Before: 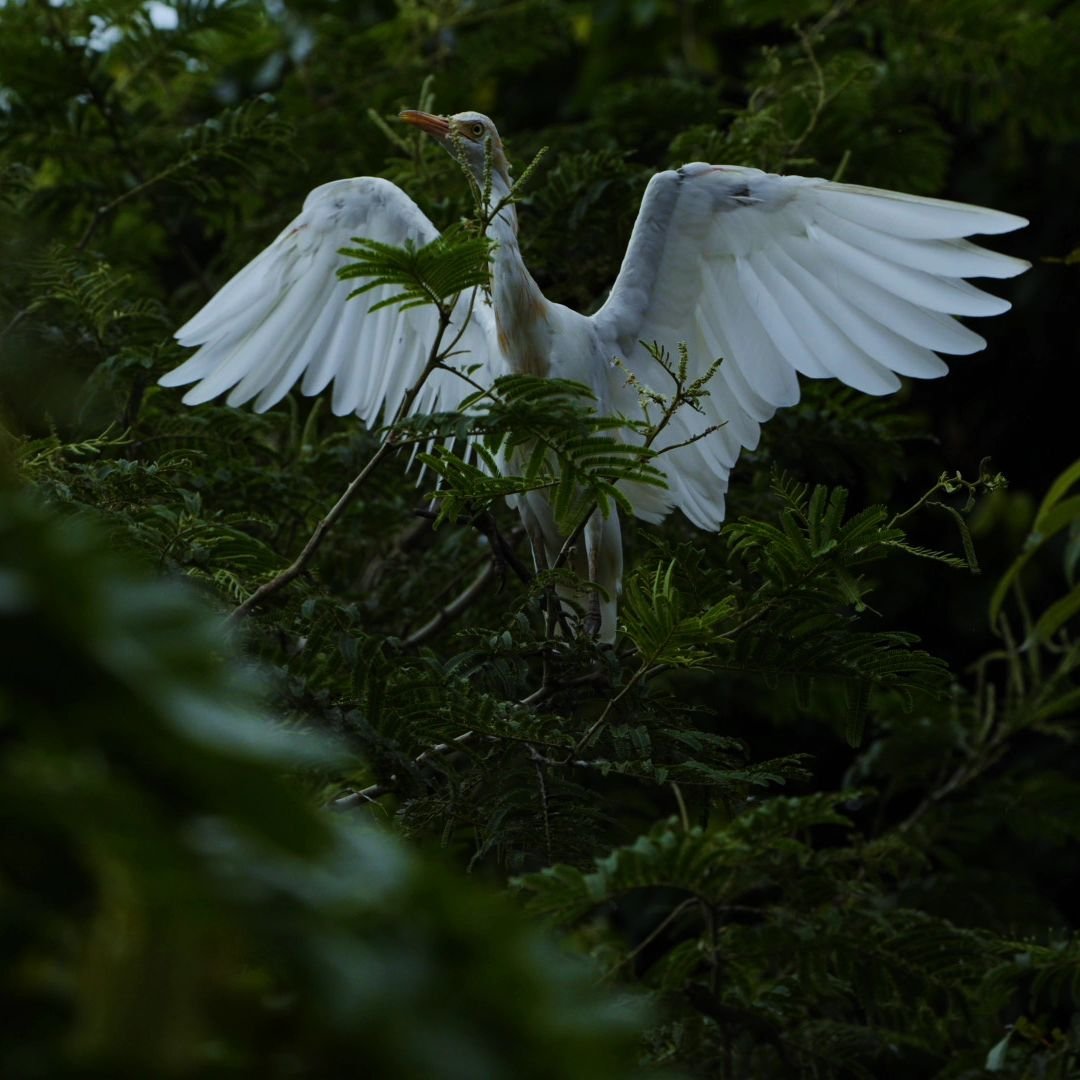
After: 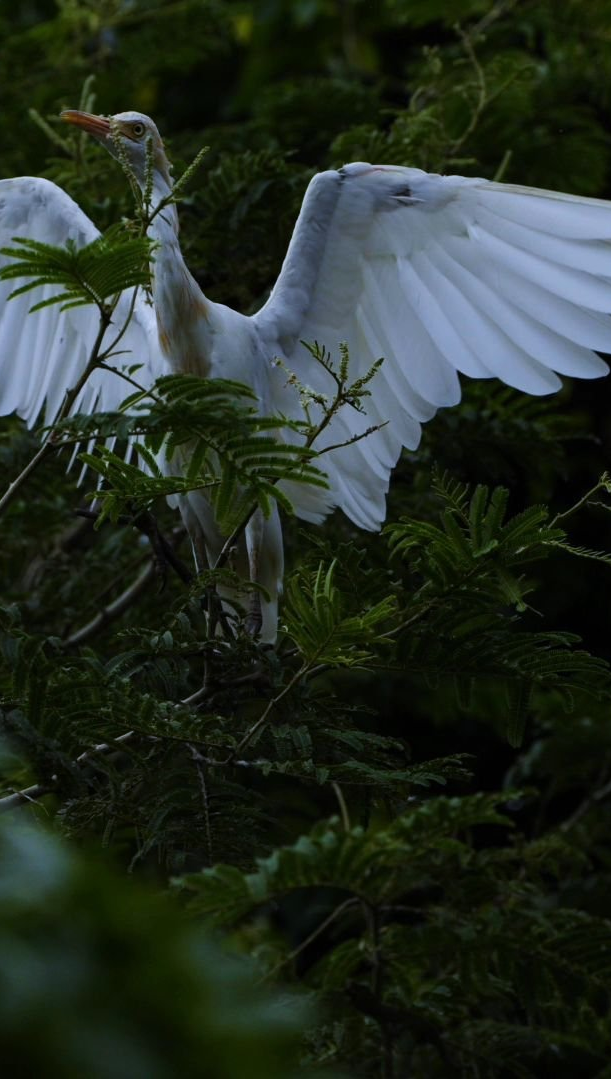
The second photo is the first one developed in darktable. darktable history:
crop: left 31.458%, top 0%, right 11.876%
white balance: red 1.004, blue 1.096
